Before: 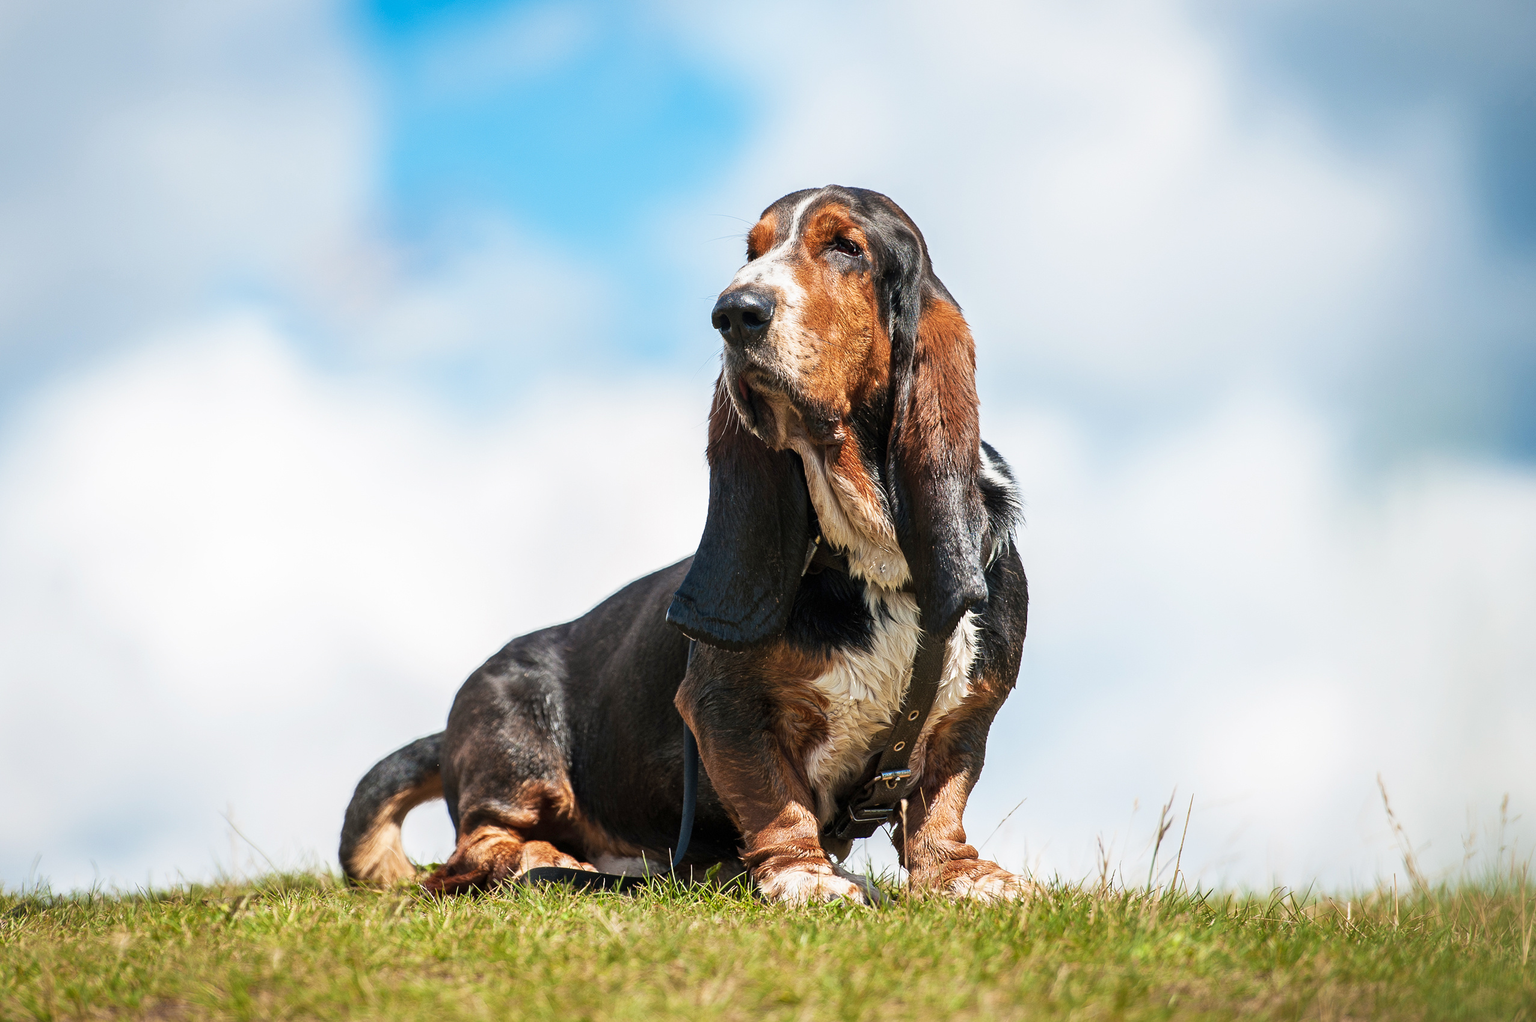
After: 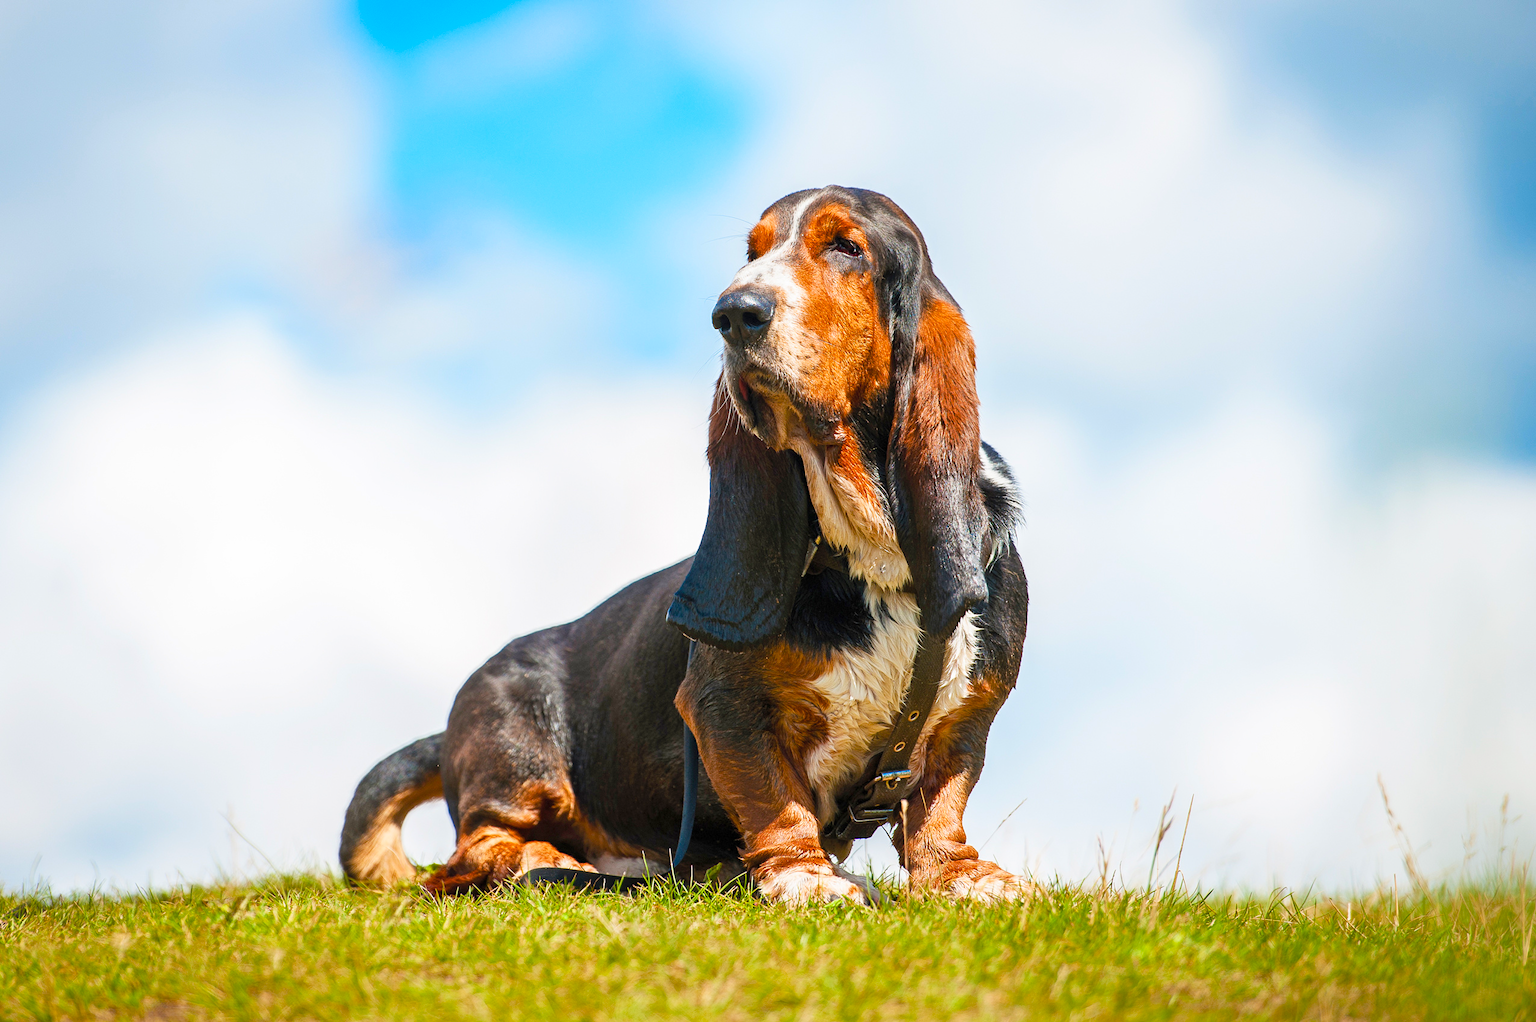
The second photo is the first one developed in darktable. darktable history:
contrast brightness saturation: brightness 0.09, saturation 0.19
color balance rgb: perceptual saturation grading › global saturation 35%, perceptual saturation grading › highlights -30%, perceptual saturation grading › shadows 35%, perceptual brilliance grading › global brilliance 3%, perceptual brilliance grading › highlights -3%, perceptual brilliance grading › shadows 3%
